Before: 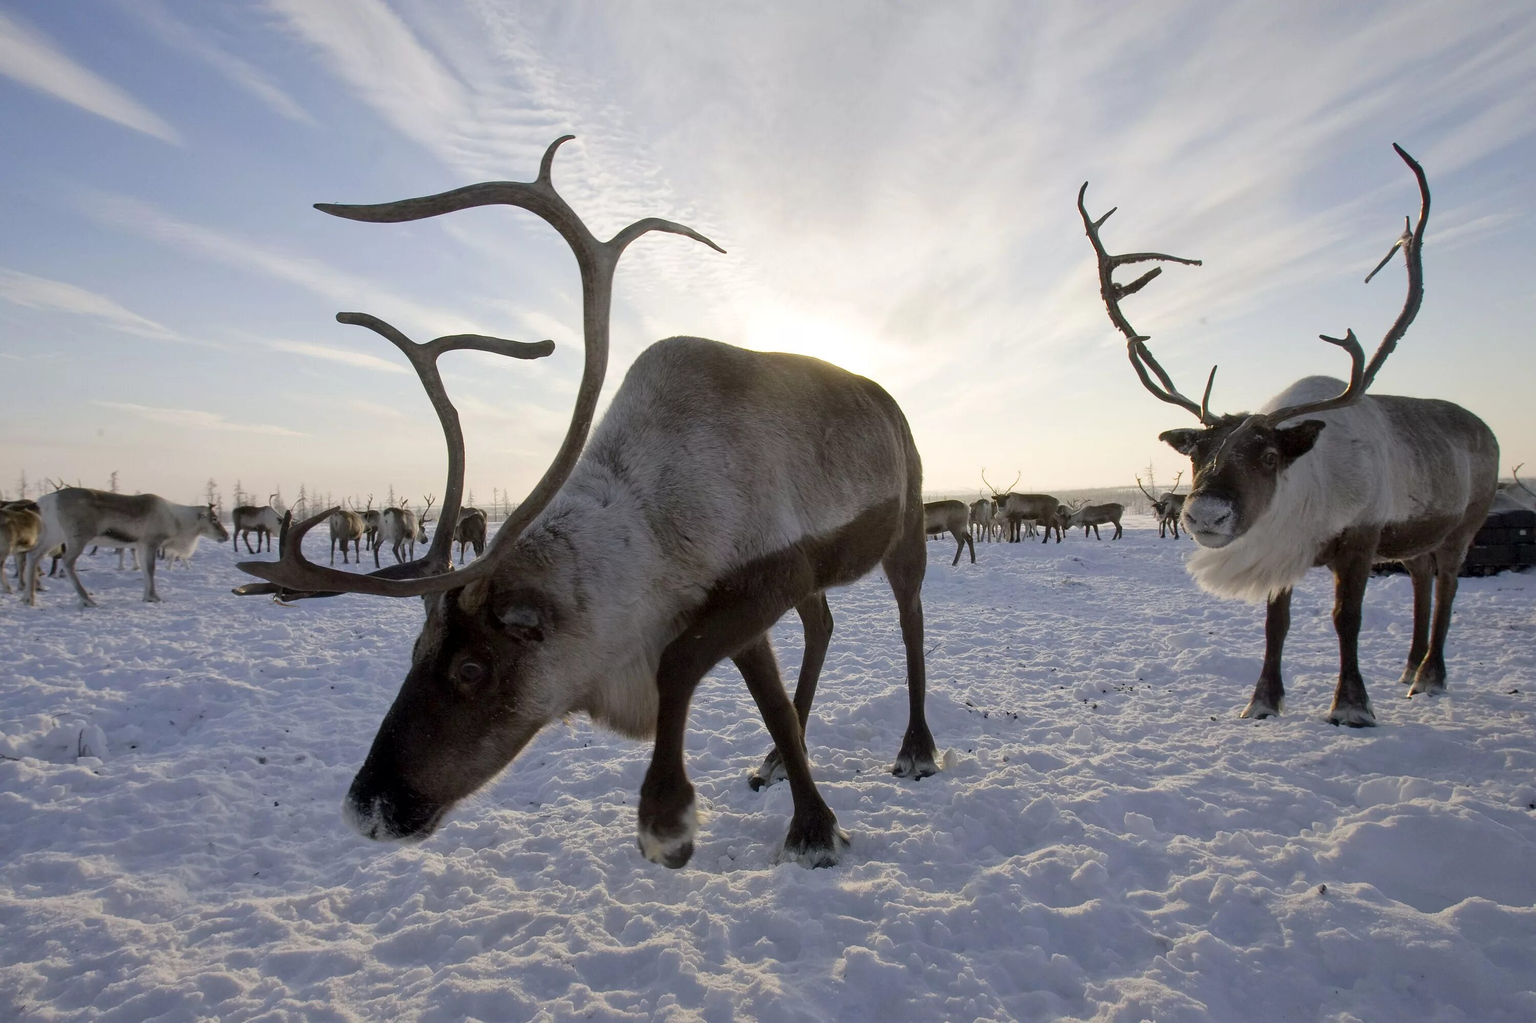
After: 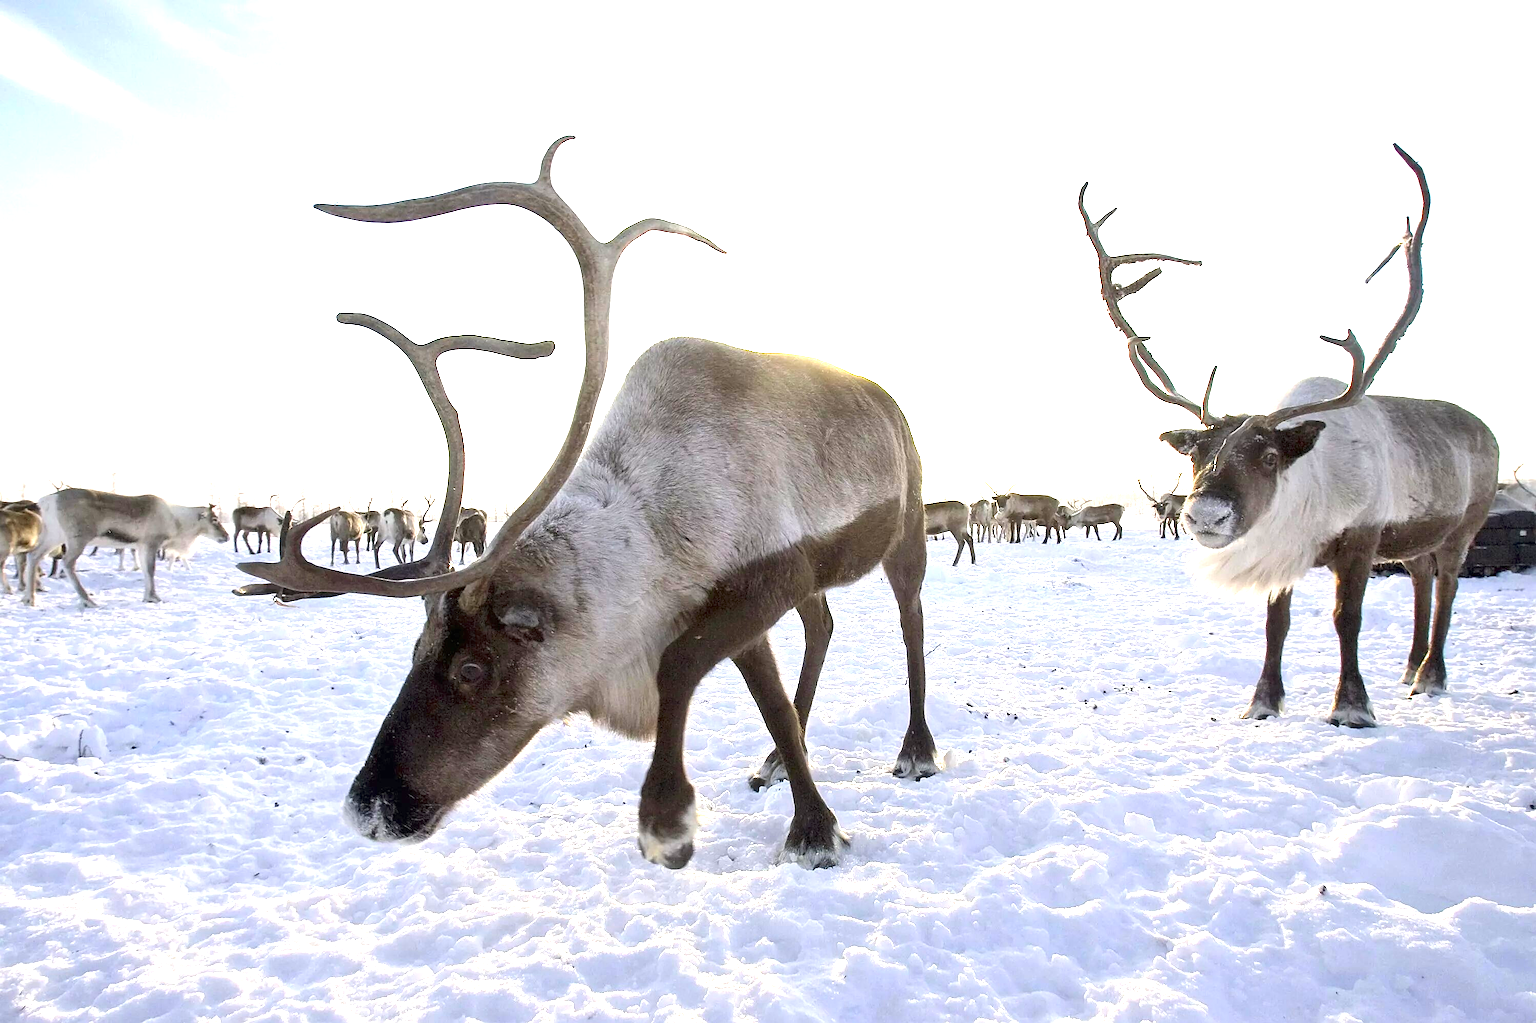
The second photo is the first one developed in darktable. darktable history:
sharpen: on, module defaults
exposure: black level correction 0, exposure 1.963 EV, compensate highlight preservation false
